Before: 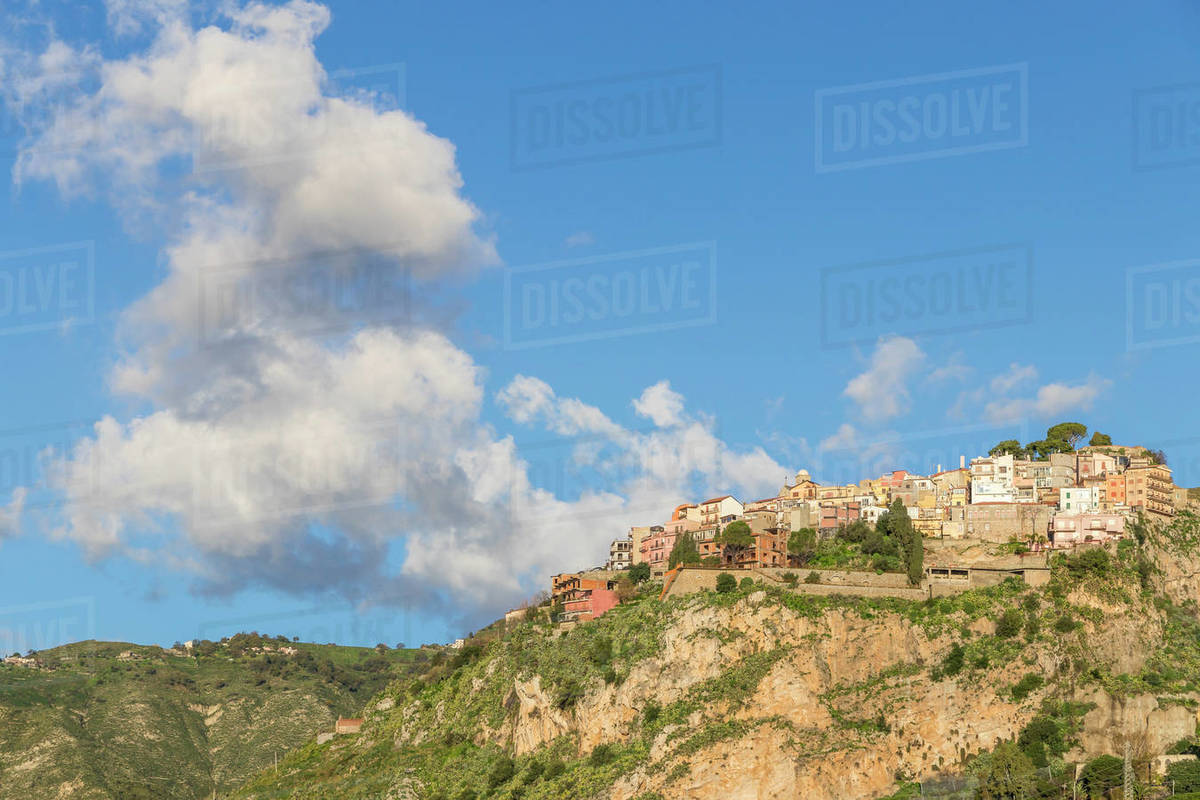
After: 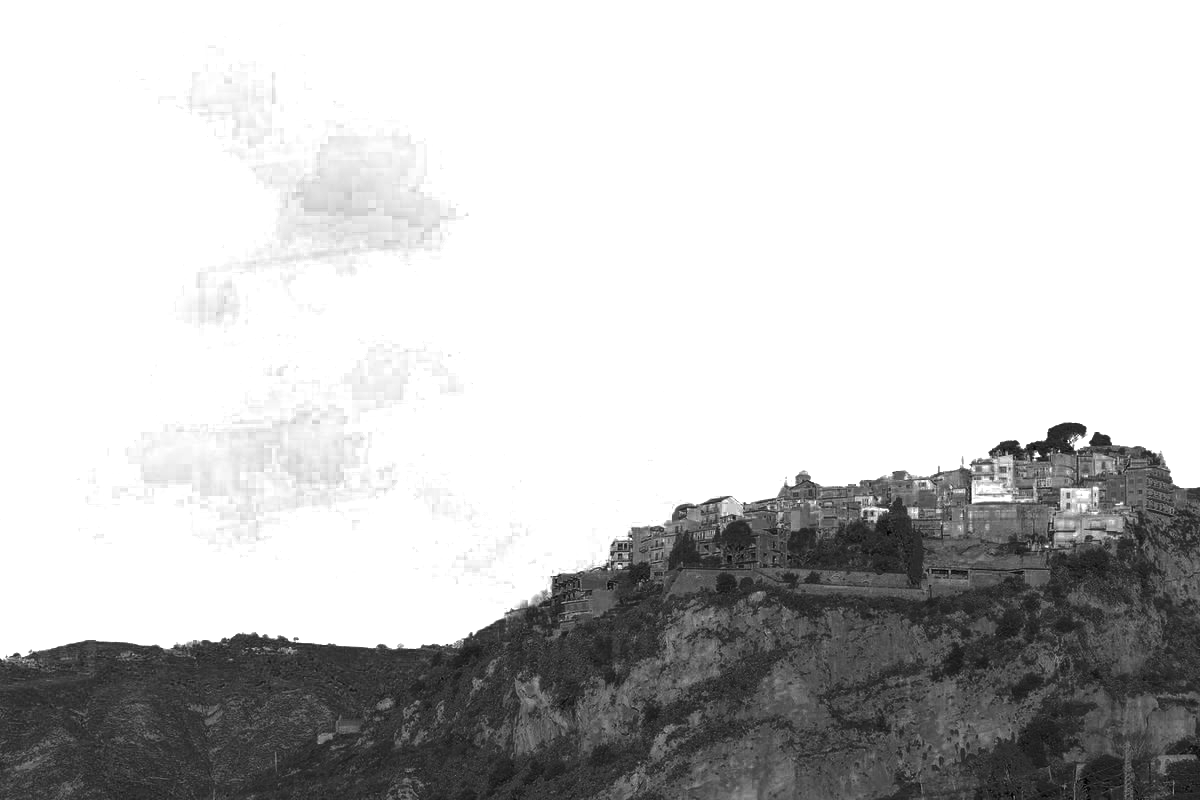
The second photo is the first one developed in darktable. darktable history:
contrast brightness saturation: contrast 0.07, brightness -0.13, saturation 0.06
exposure: black level correction 0, exposure 1 EV, compensate highlight preservation false
color zones: curves: ch0 [(0.287, 0.048) (0.493, 0.484) (0.737, 0.816)]; ch1 [(0, 0) (0.143, 0) (0.286, 0) (0.429, 0) (0.571, 0) (0.714, 0) (0.857, 0)]
color balance rgb: linear chroma grading › global chroma 15%, perceptual saturation grading › global saturation 30%
